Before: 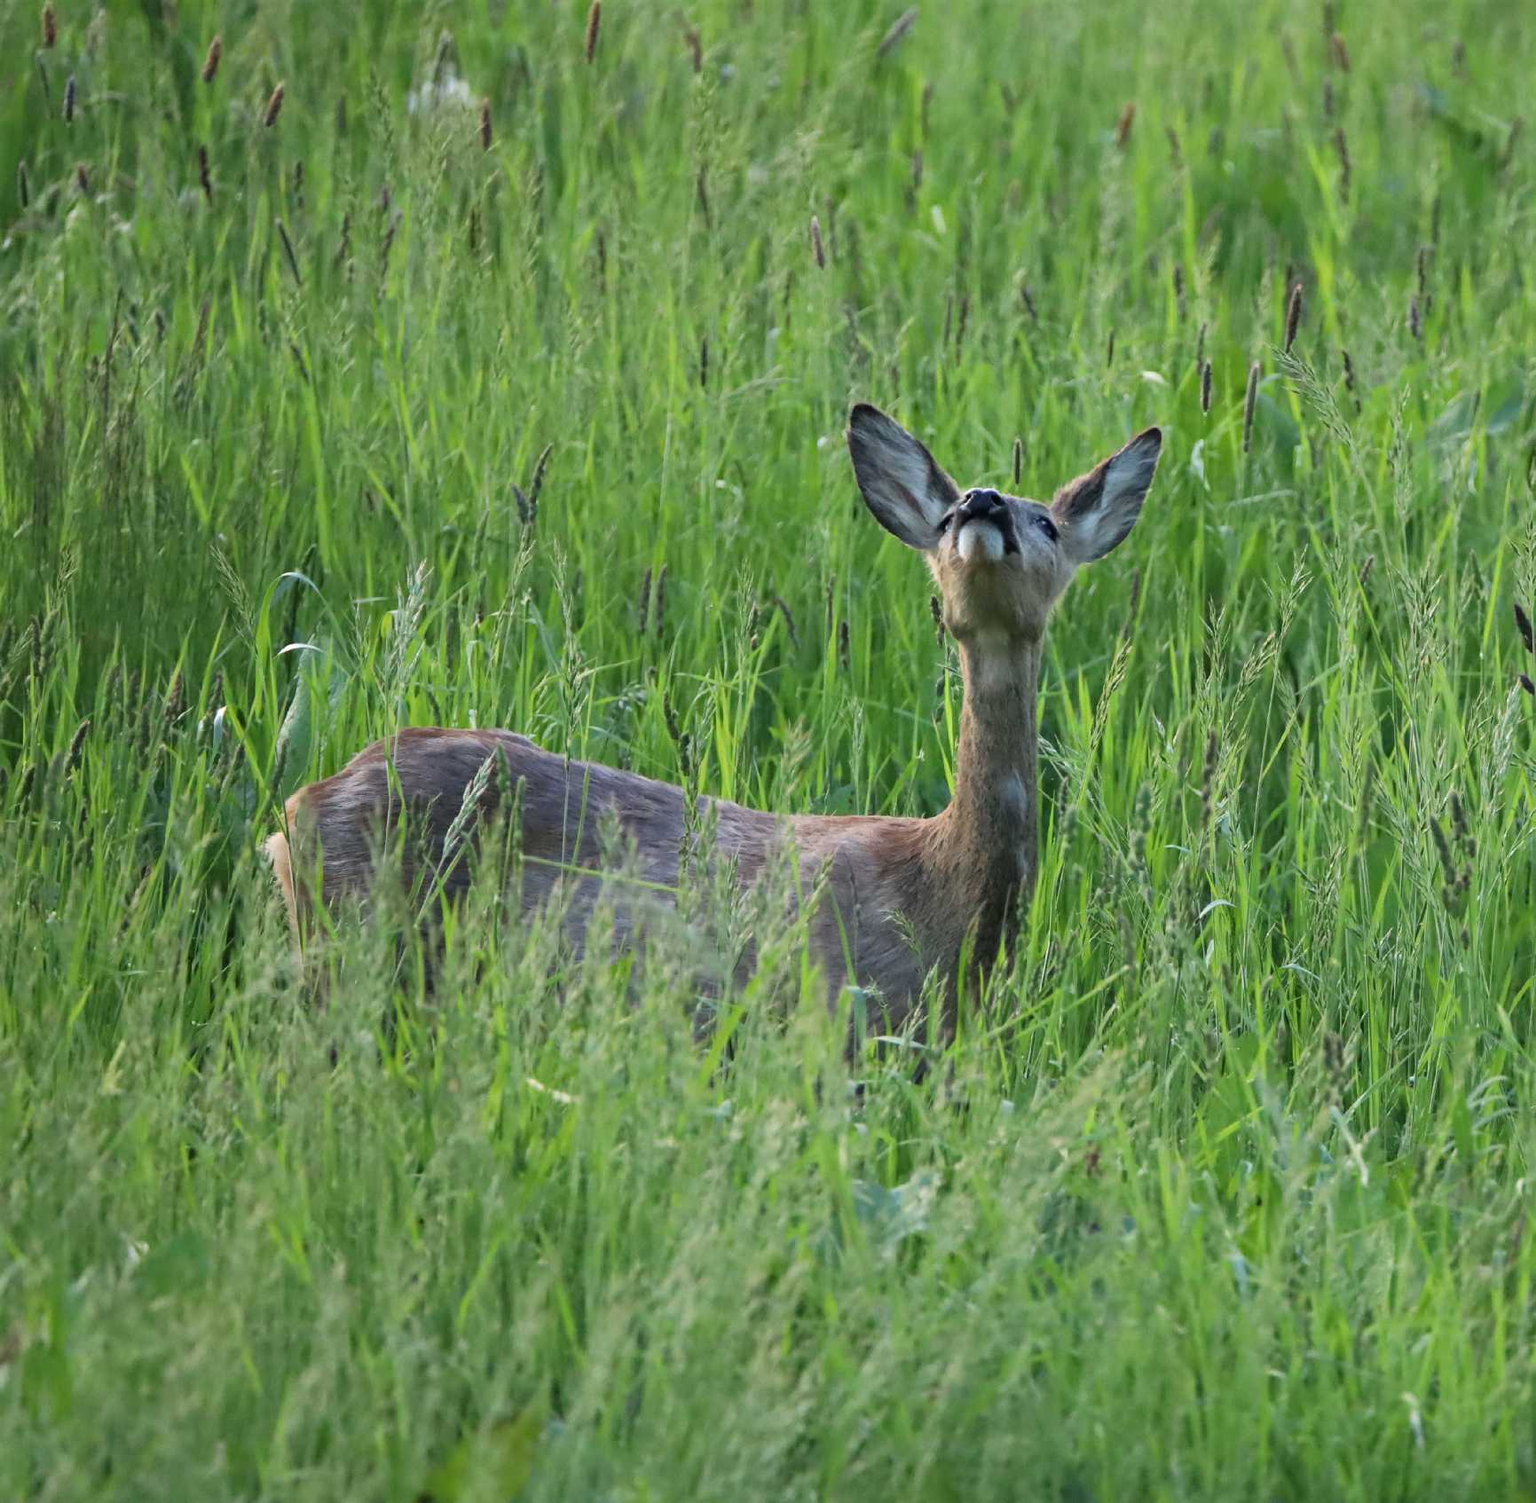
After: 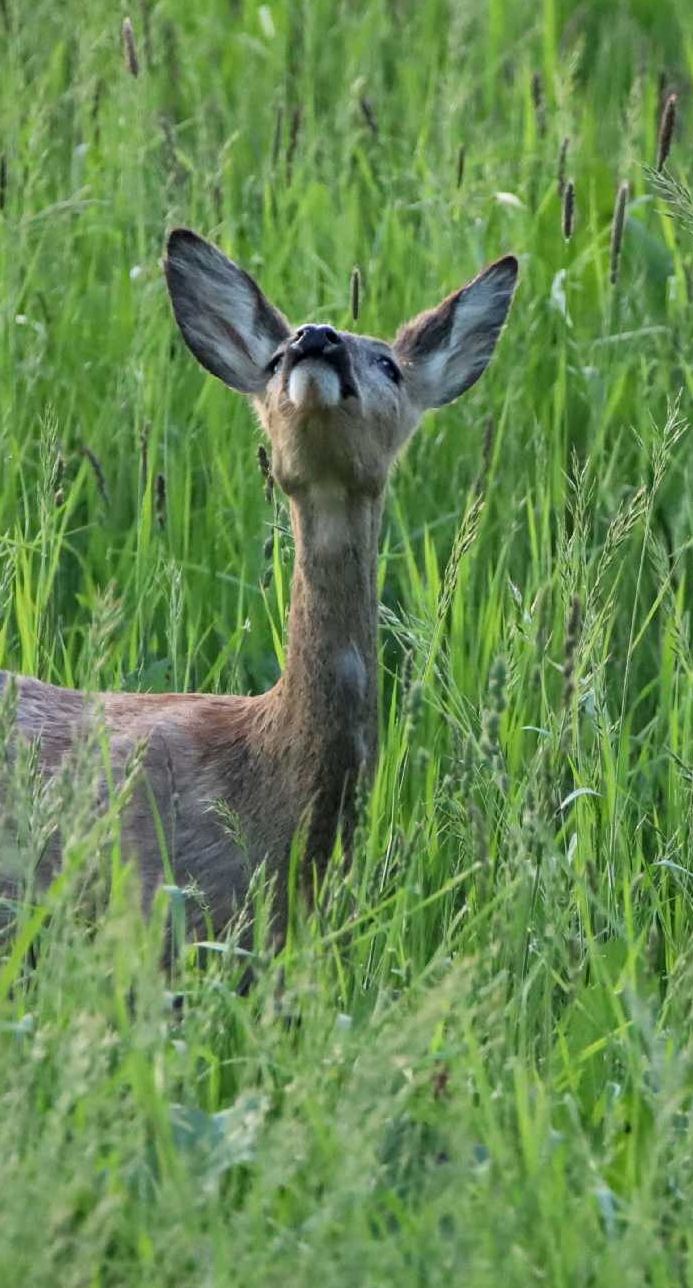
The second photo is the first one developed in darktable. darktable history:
local contrast: highlights 100%, shadows 100%, detail 120%, midtone range 0.2
crop: left 45.721%, top 13.393%, right 14.118%, bottom 10.01%
shadows and highlights: low approximation 0.01, soften with gaussian
